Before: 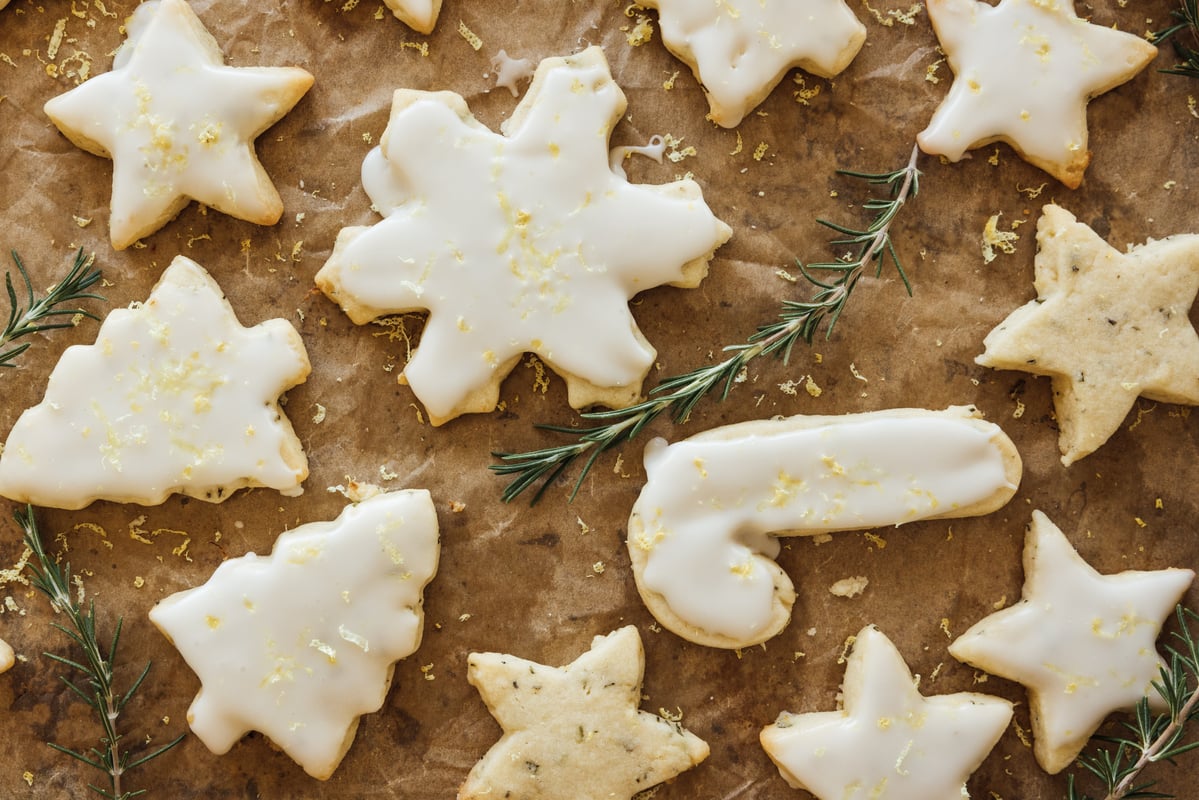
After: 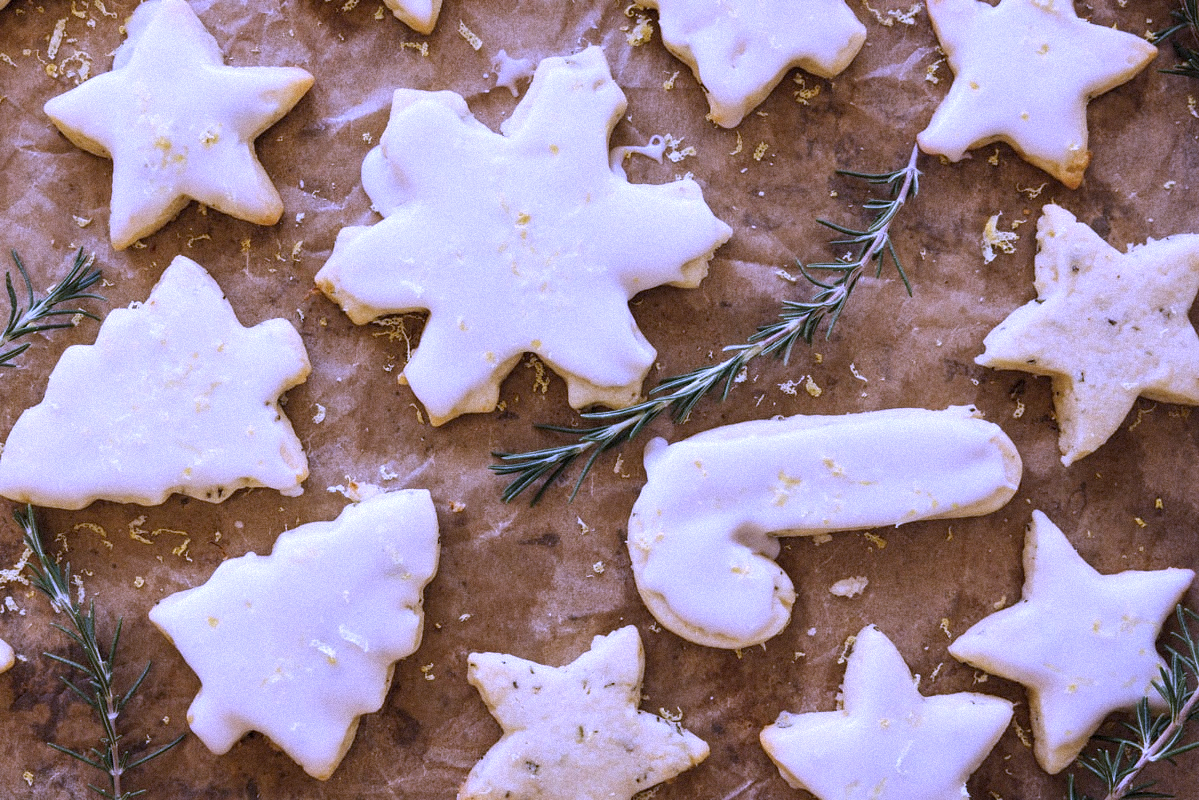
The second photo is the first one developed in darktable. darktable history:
white balance: red 0.98, blue 1.61
grain: mid-tones bias 0%
